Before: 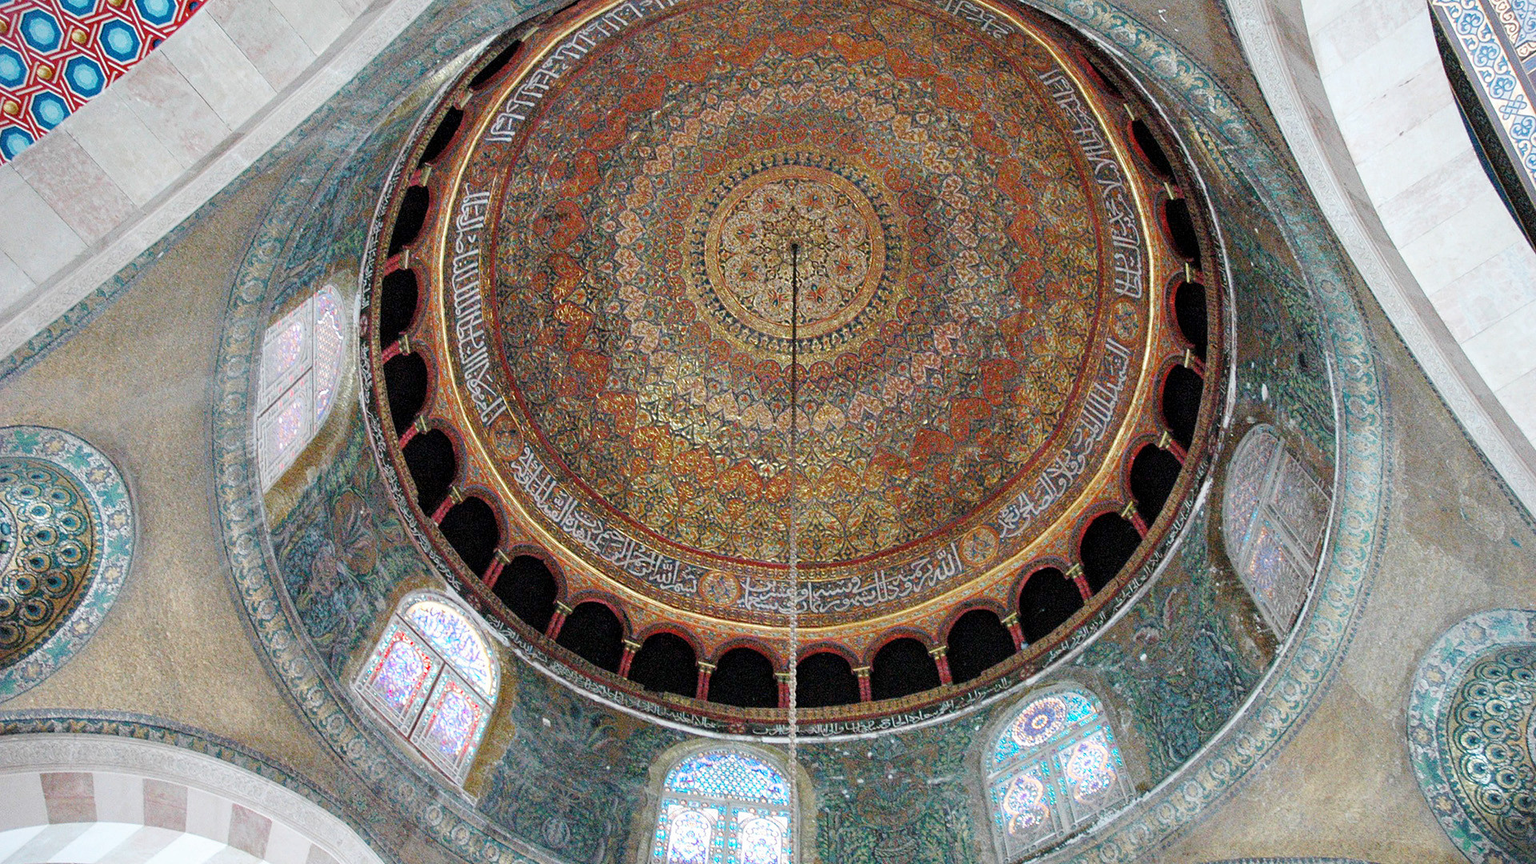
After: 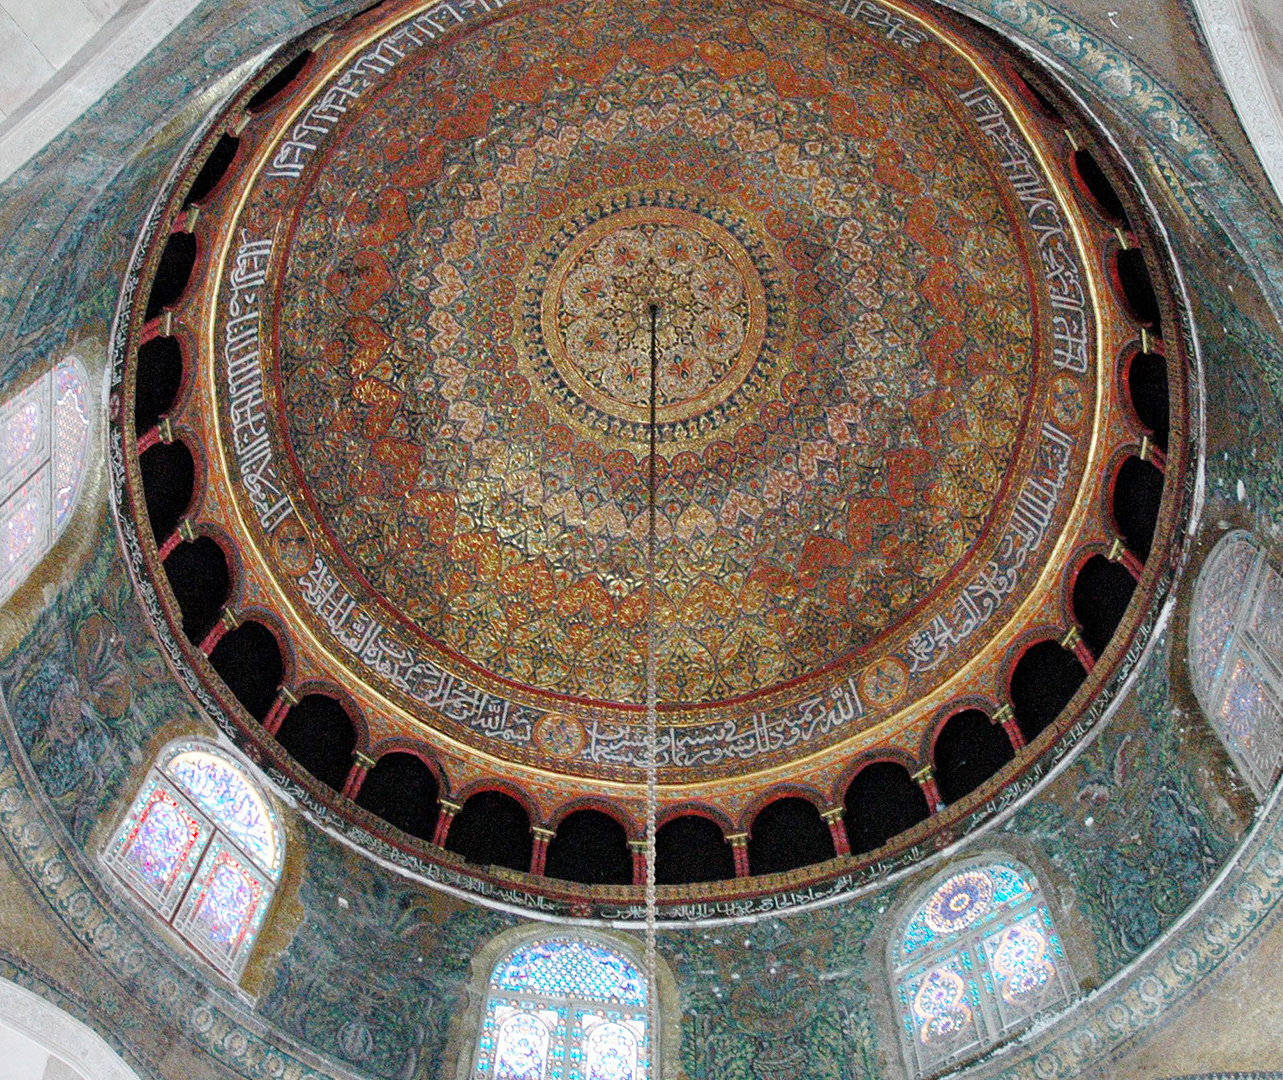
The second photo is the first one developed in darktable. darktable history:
white balance: red 1, blue 1
crop and rotate: left 17.732%, right 15.423%
